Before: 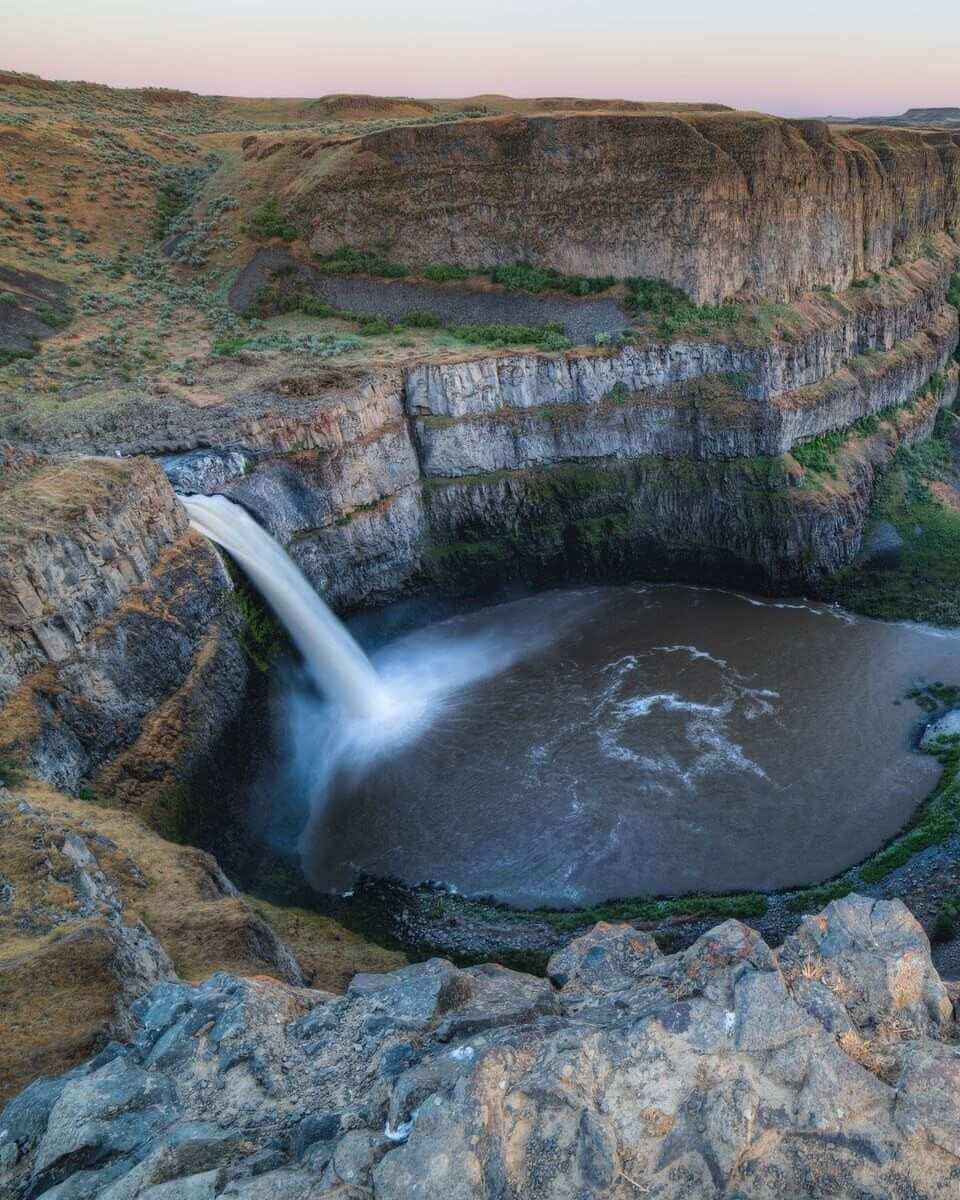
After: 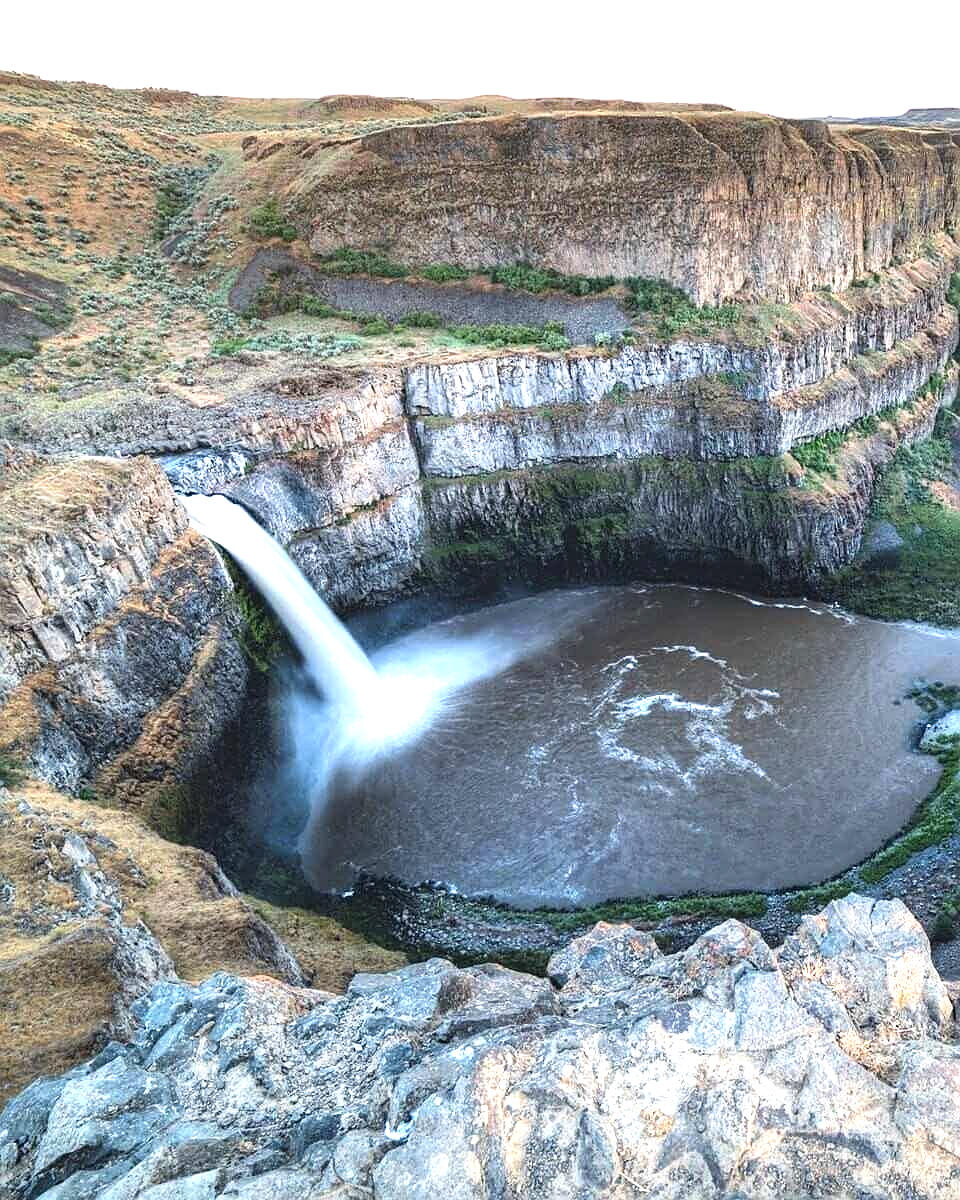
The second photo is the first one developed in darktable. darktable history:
contrast brightness saturation: contrast 0.11, saturation -0.17
sharpen: on, module defaults
exposure: black level correction 0, exposure 1.379 EV, compensate exposure bias true, compensate highlight preservation false
